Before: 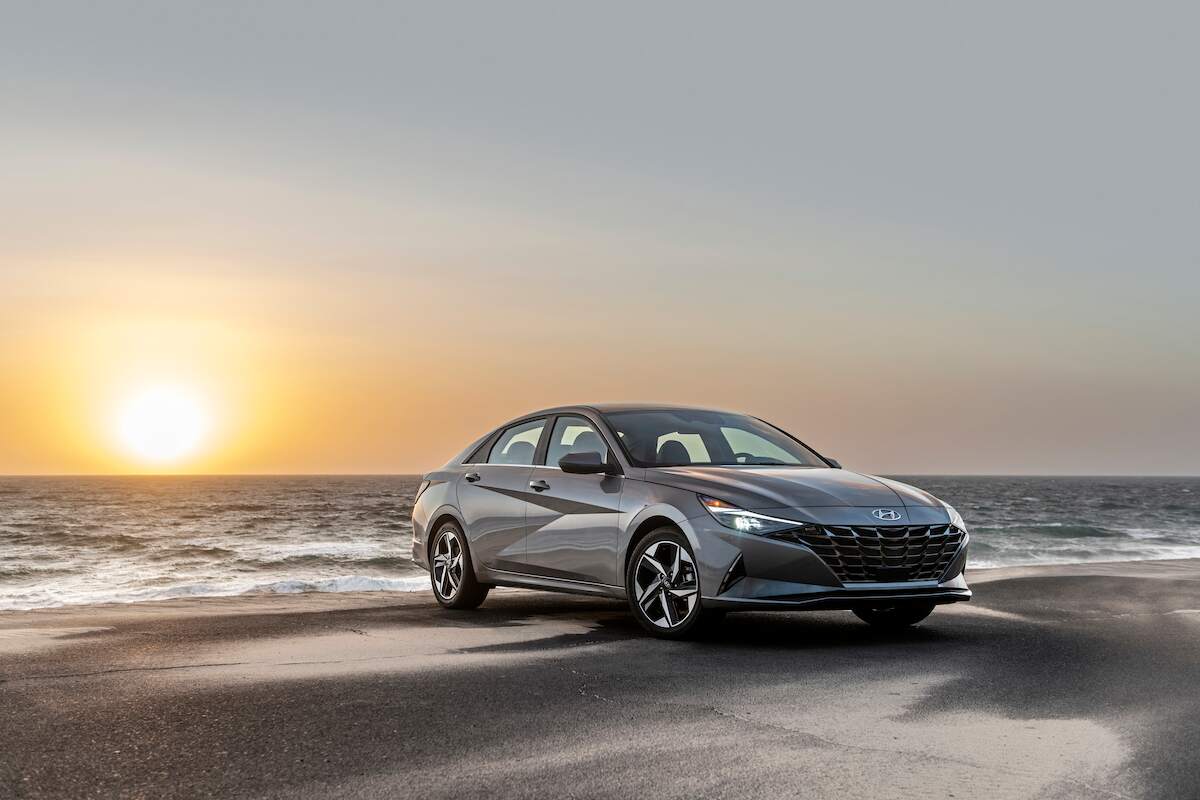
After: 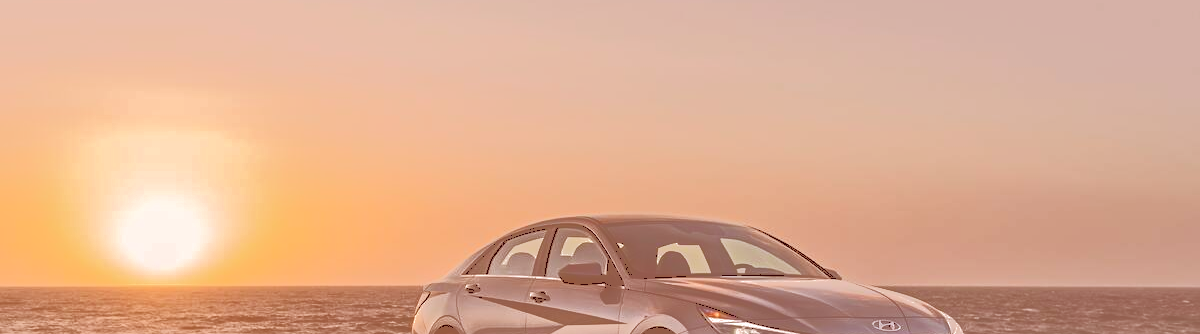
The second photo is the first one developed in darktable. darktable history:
sharpen: amount 0.209
tone curve: curves: ch0 [(0, 0) (0.003, 0.437) (0.011, 0.438) (0.025, 0.441) (0.044, 0.441) (0.069, 0.441) (0.1, 0.444) (0.136, 0.447) (0.177, 0.452) (0.224, 0.457) (0.277, 0.466) (0.335, 0.485) (0.399, 0.514) (0.468, 0.558) (0.543, 0.616) (0.623, 0.686) (0.709, 0.76) (0.801, 0.803) (0.898, 0.825) (1, 1)], color space Lab, independent channels, preserve colors none
crop and rotate: top 23.686%, bottom 34.457%
color correction: highlights a* 9.38, highlights b* 8.48, shadows a* 39.28, shadows b* 39.85, saturation 0.796
